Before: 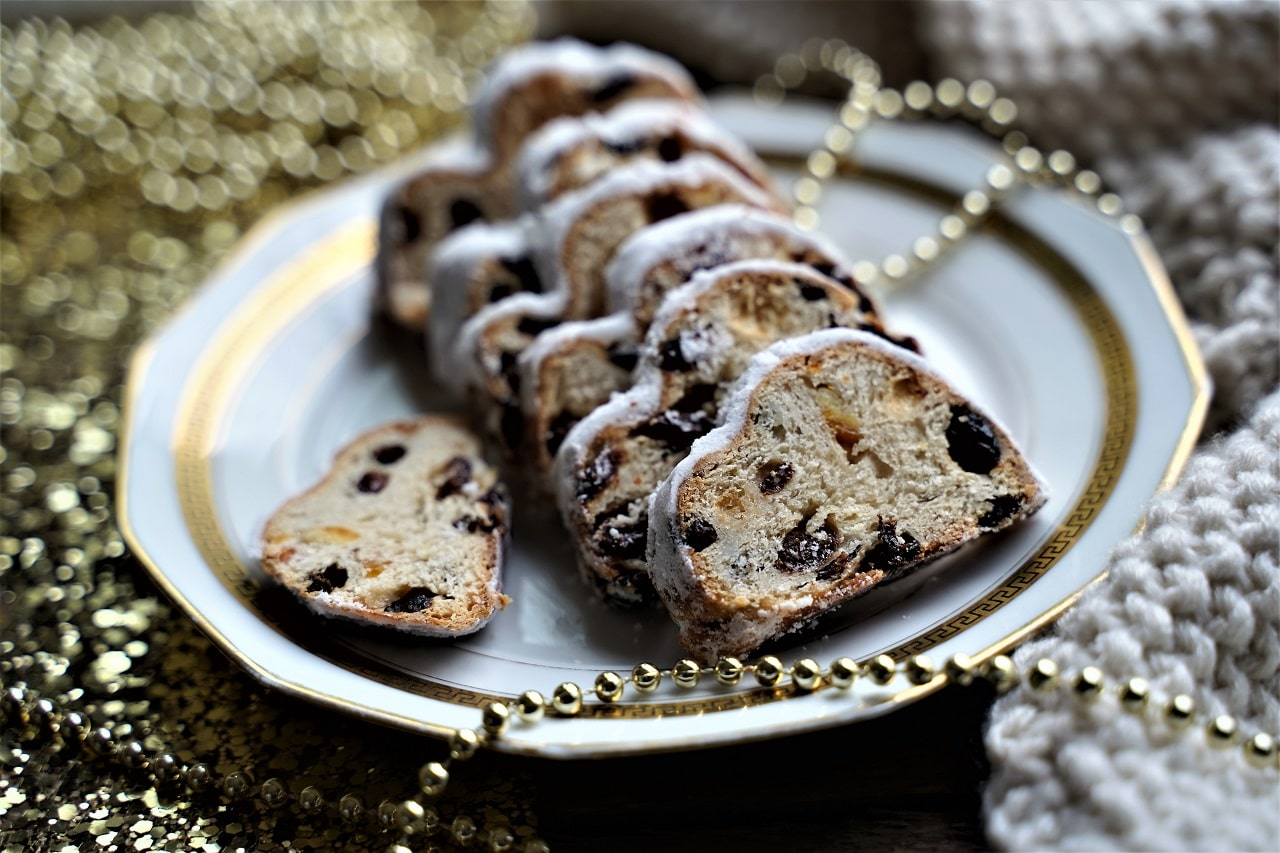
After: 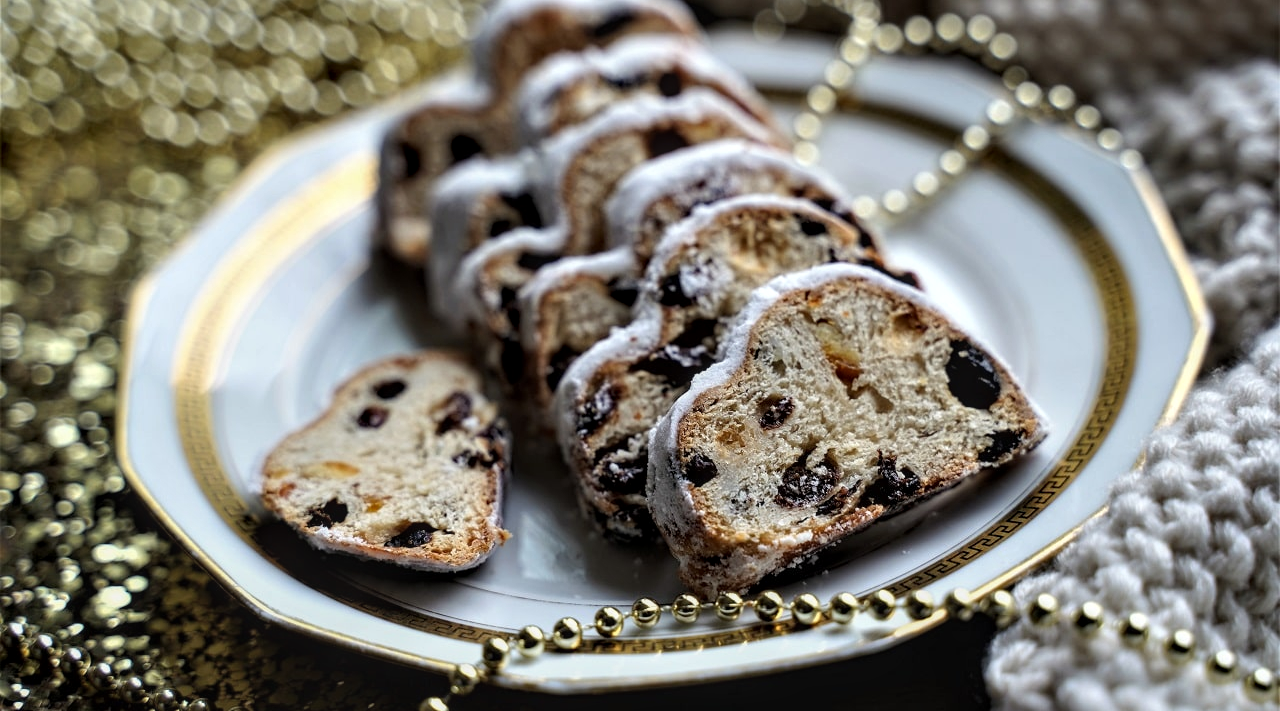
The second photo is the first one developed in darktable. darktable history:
rotate and perspective: automatic cropping original format, crop left 0, crop top 0
local contrast: on, module defaults
crop: top 7.625%, bottom 8.027%
